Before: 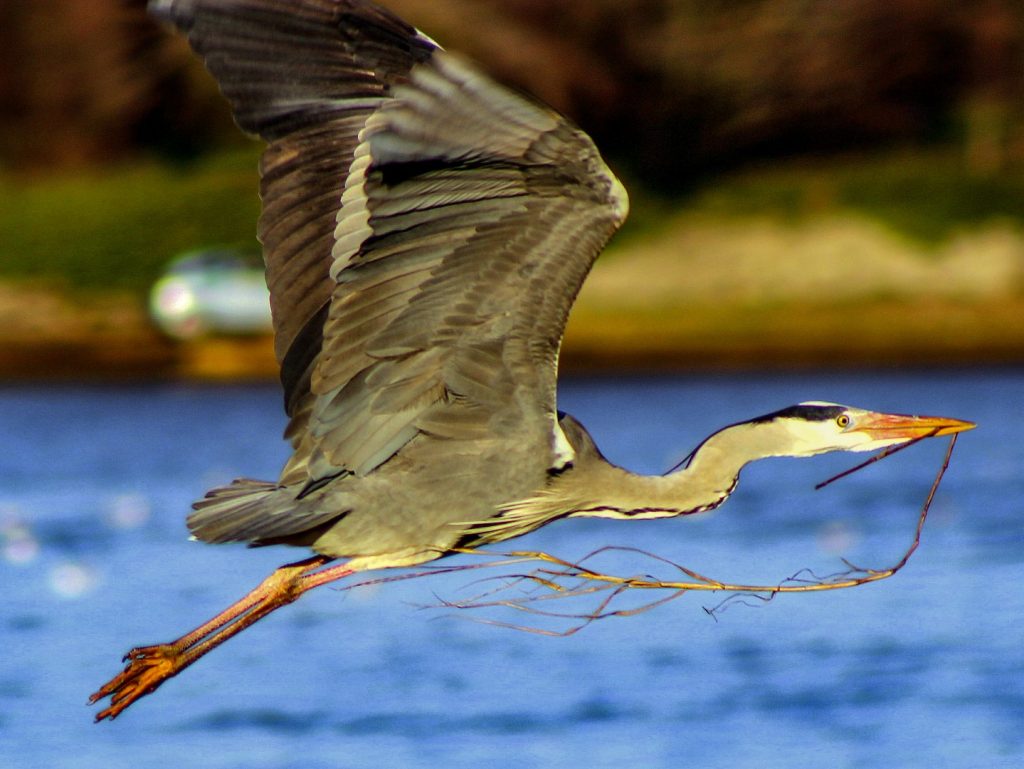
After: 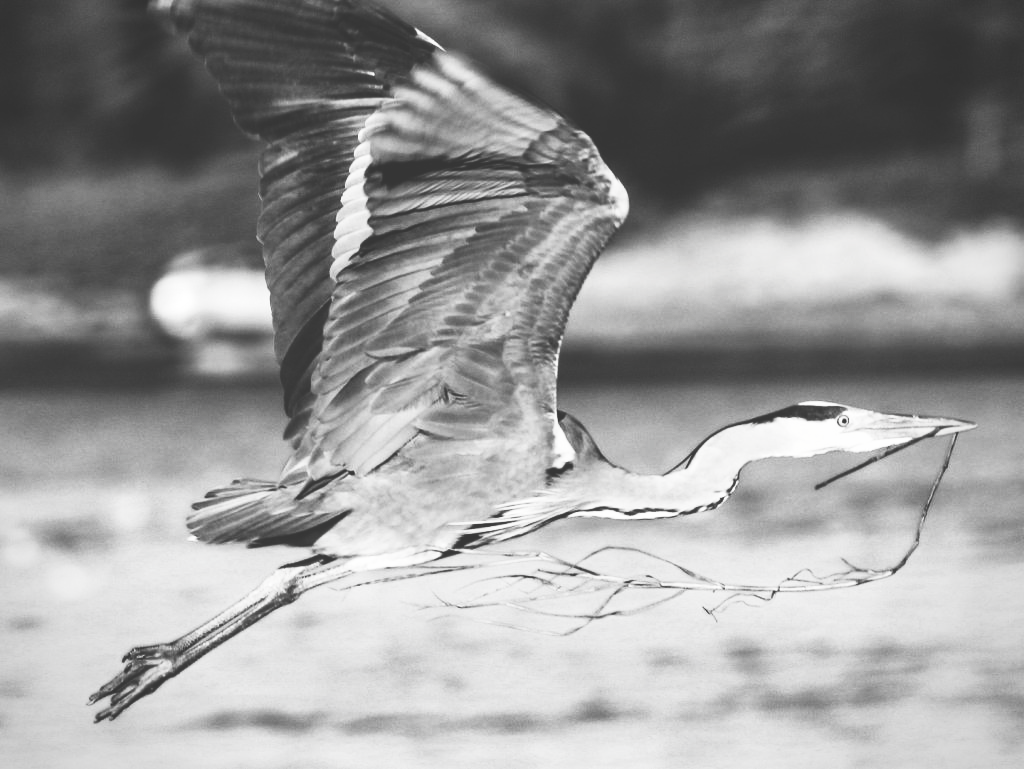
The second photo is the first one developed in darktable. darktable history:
vignetting: brightness -0.301, saturation -0.056, unbound false
exposure: black level correction -0.03, compensate highlight preservation false
contrast brightness saturation: contrast 0.533, brightness 0.474, saturation -0.997
